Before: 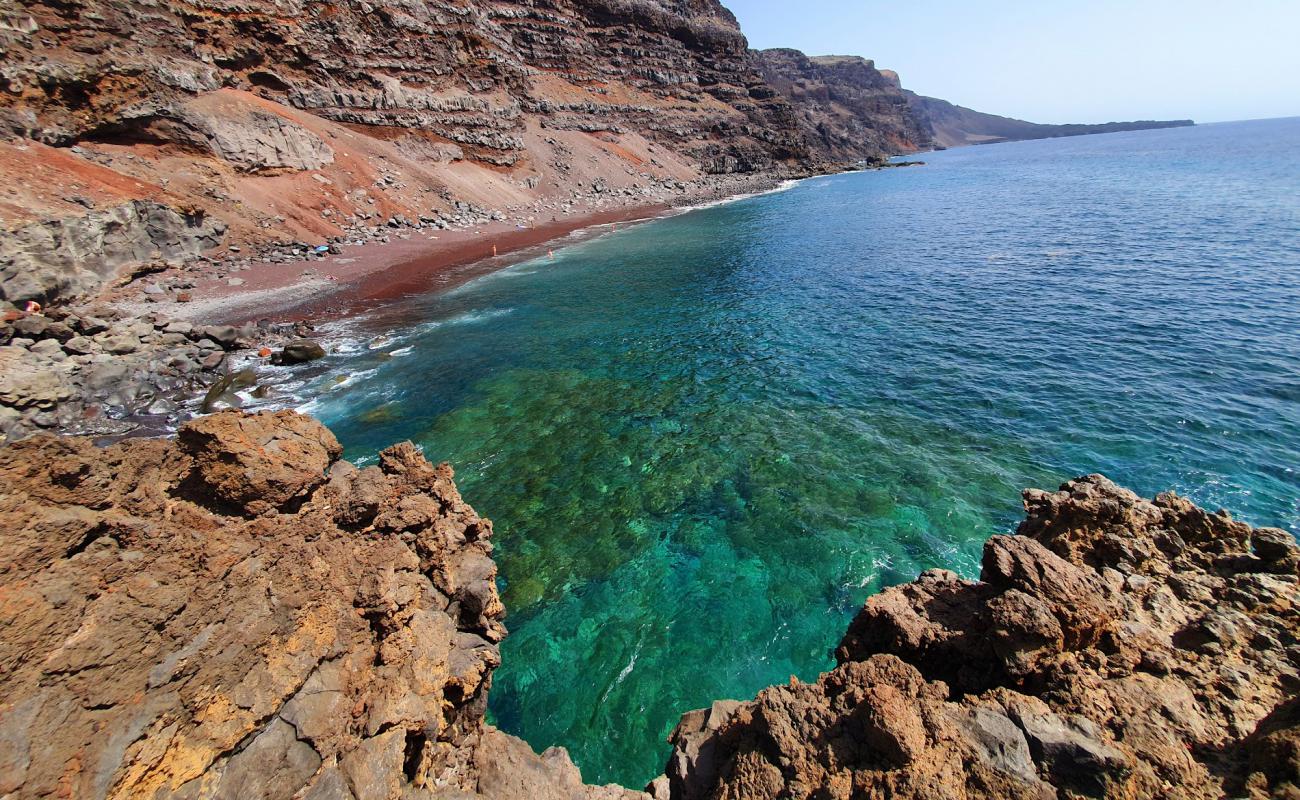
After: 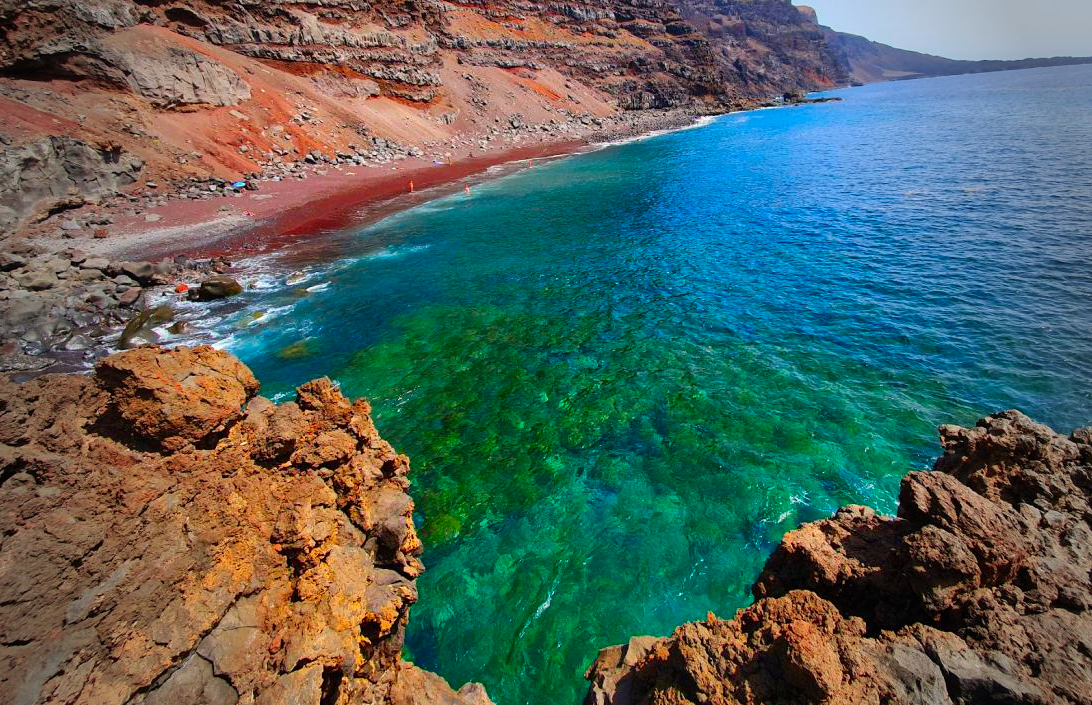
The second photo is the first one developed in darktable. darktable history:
crop: left 6.408%, top 8.031%, right 9.546%, bottom 3.741%
color correction: highlights b* 0.043, saturation 1.8
vignetting: fall-off start 65.63%, center (-0.012, 0), width/height ratio 0.887
